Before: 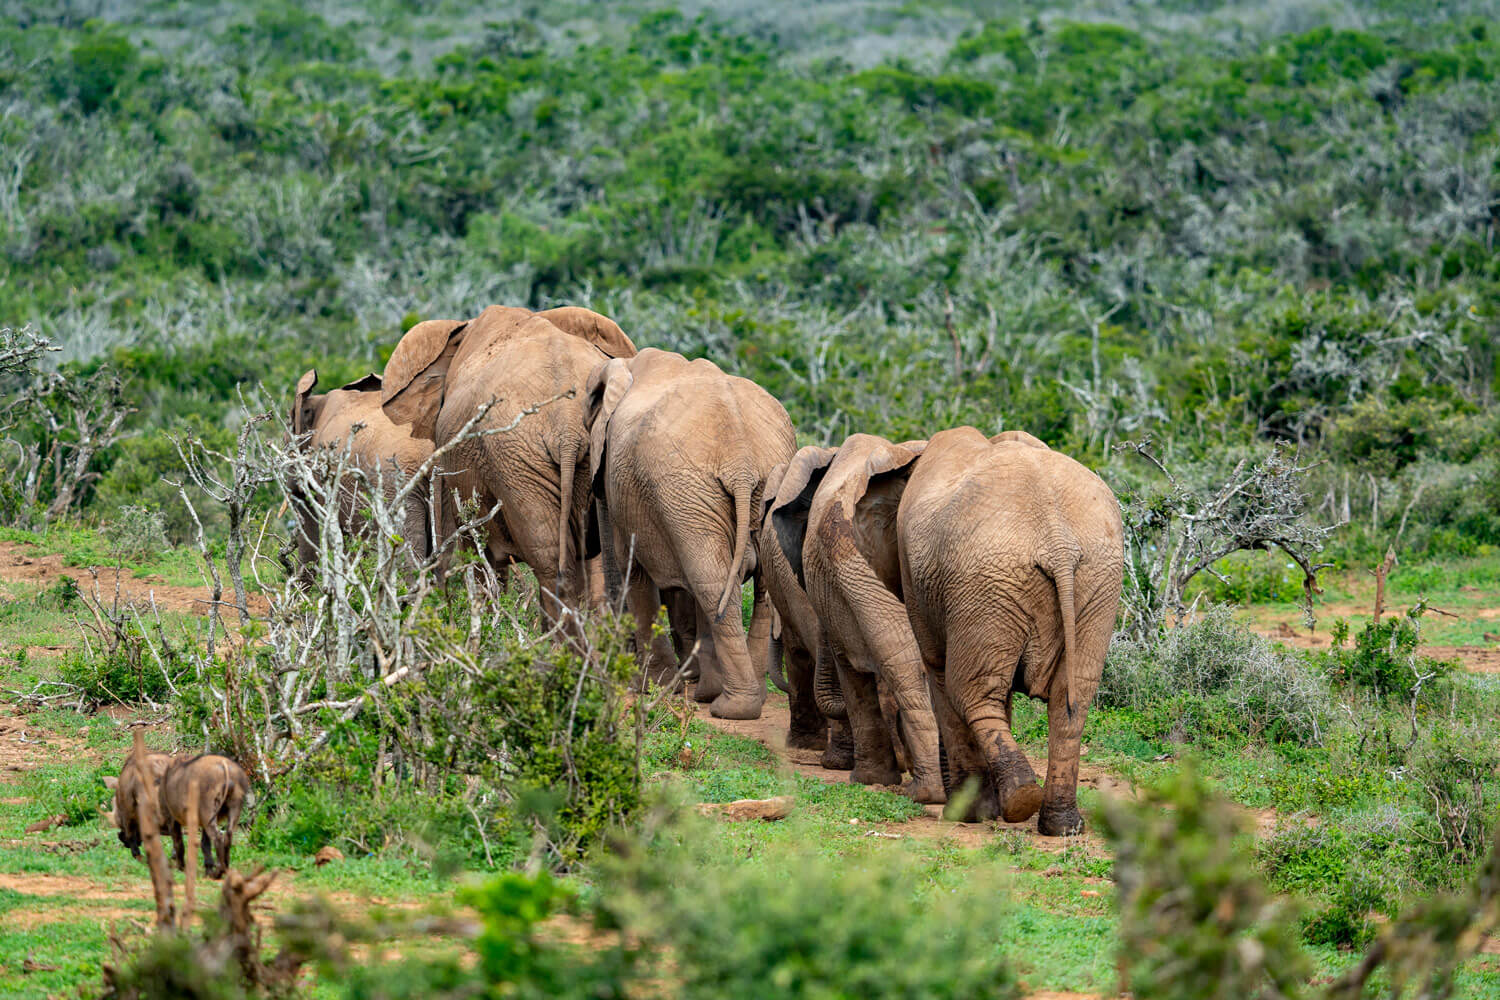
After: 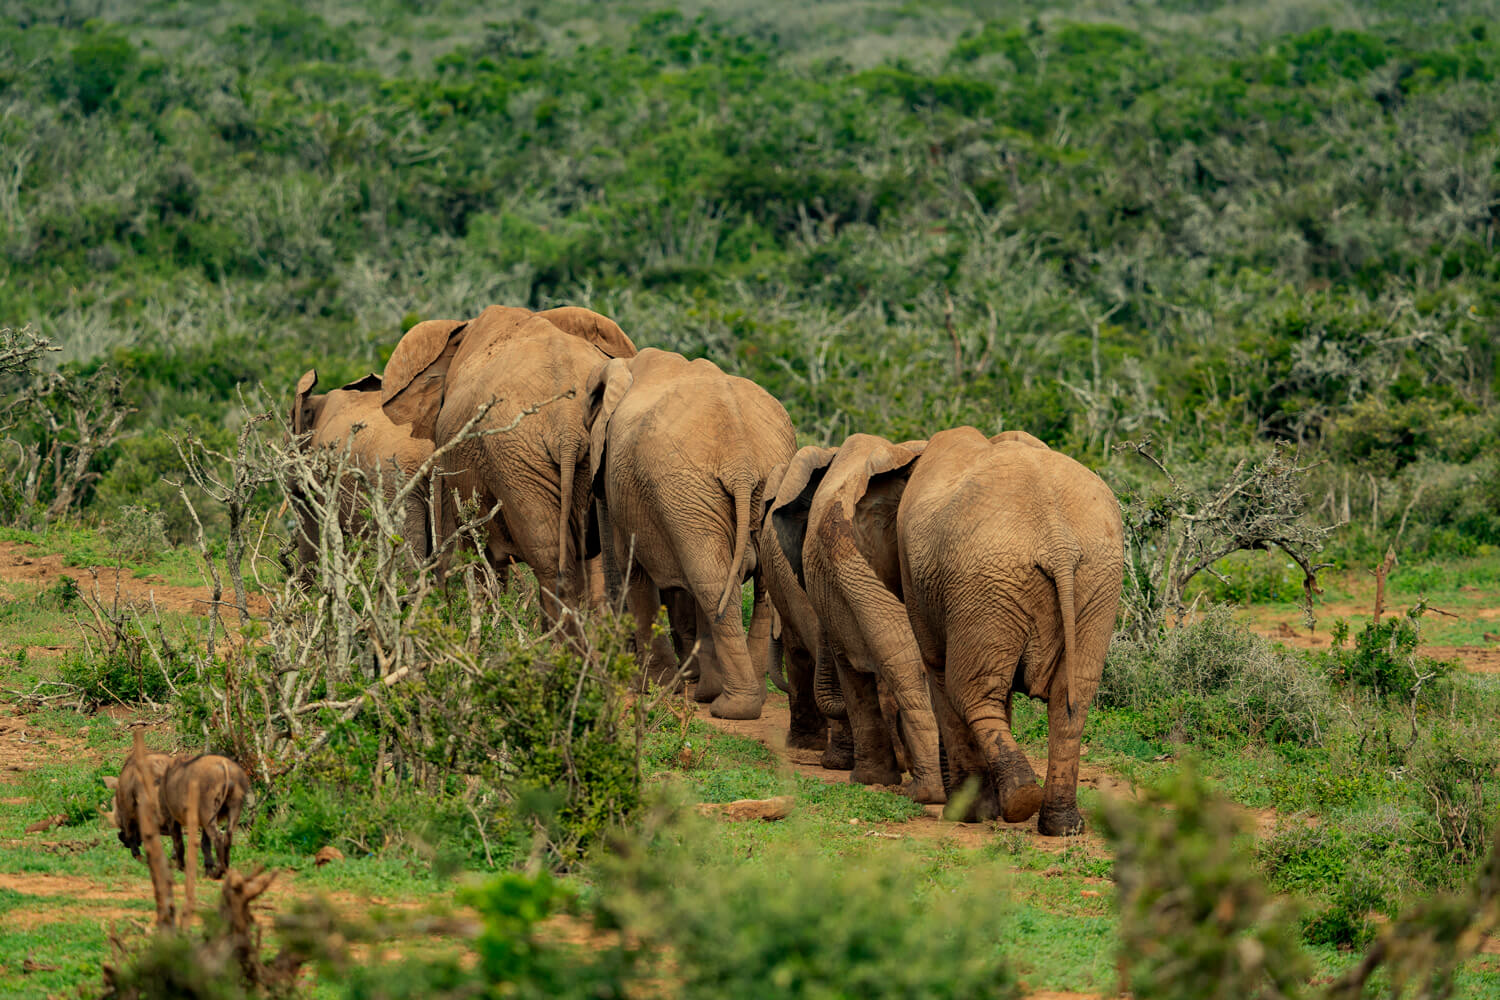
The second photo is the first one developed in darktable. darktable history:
exposure: exposure -0.582 EV, compensate highlight preservation false
white balance: red 1.08, blue 0.791
